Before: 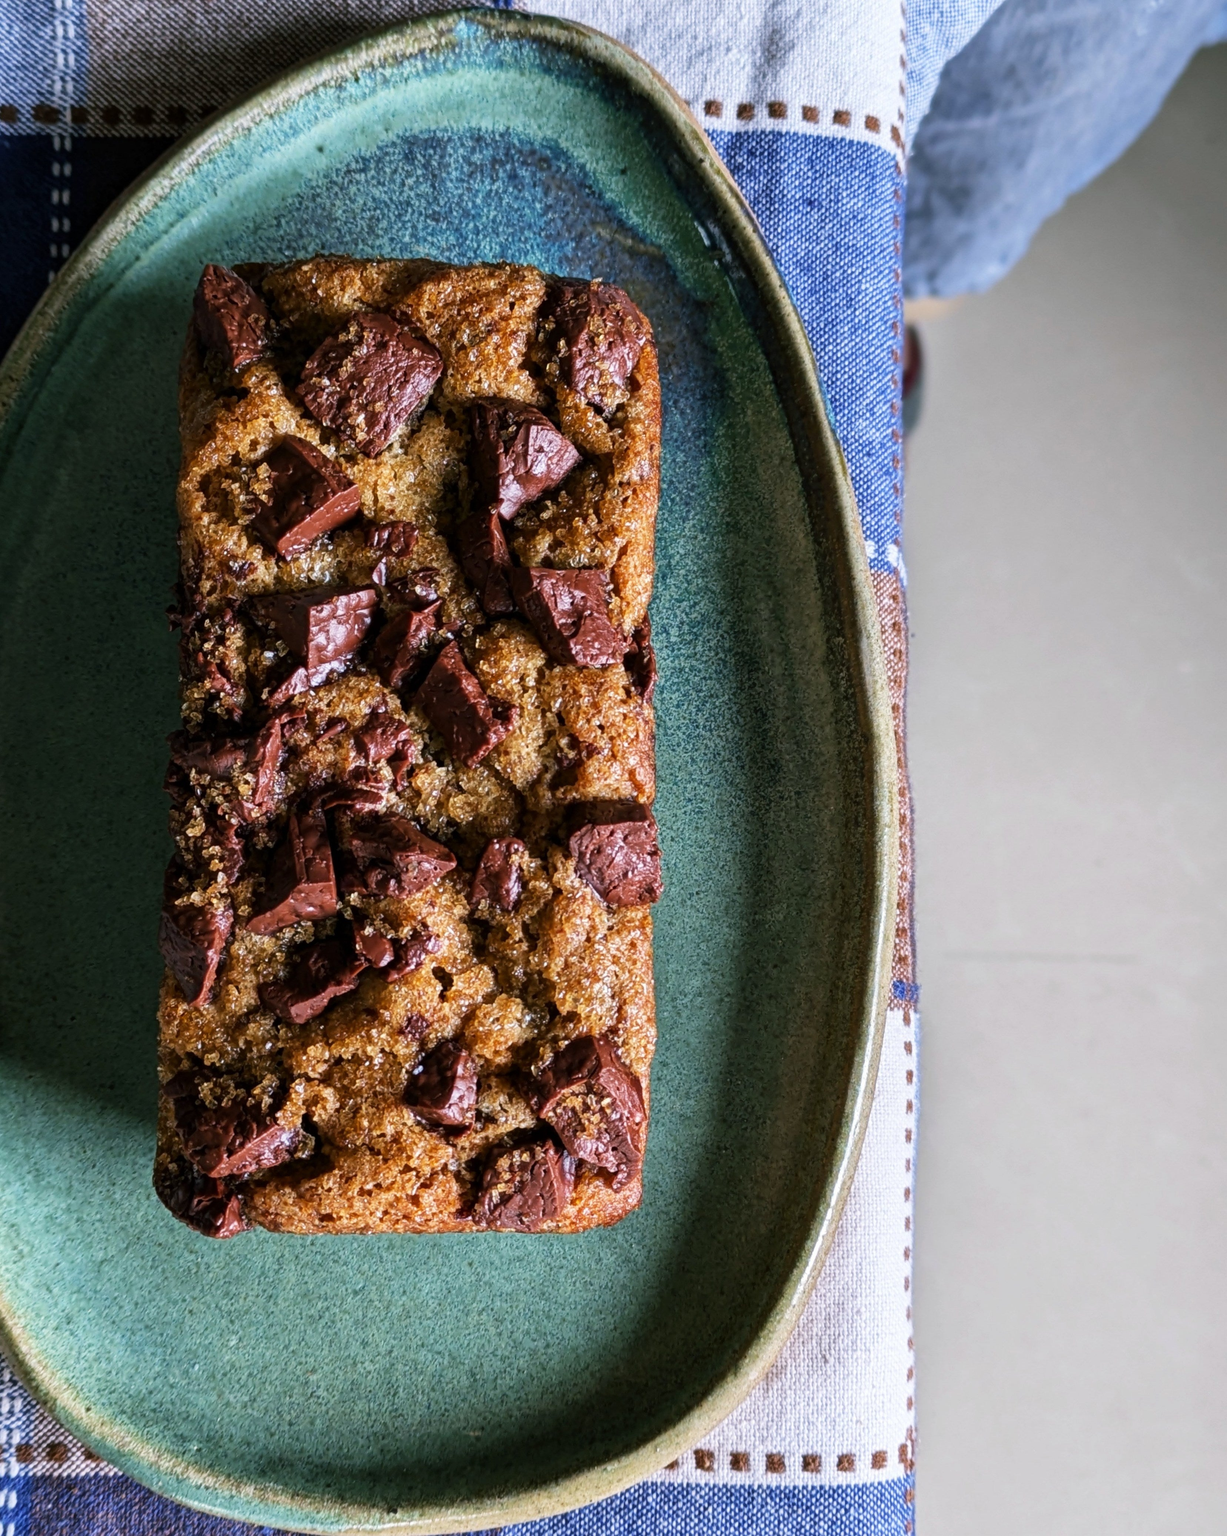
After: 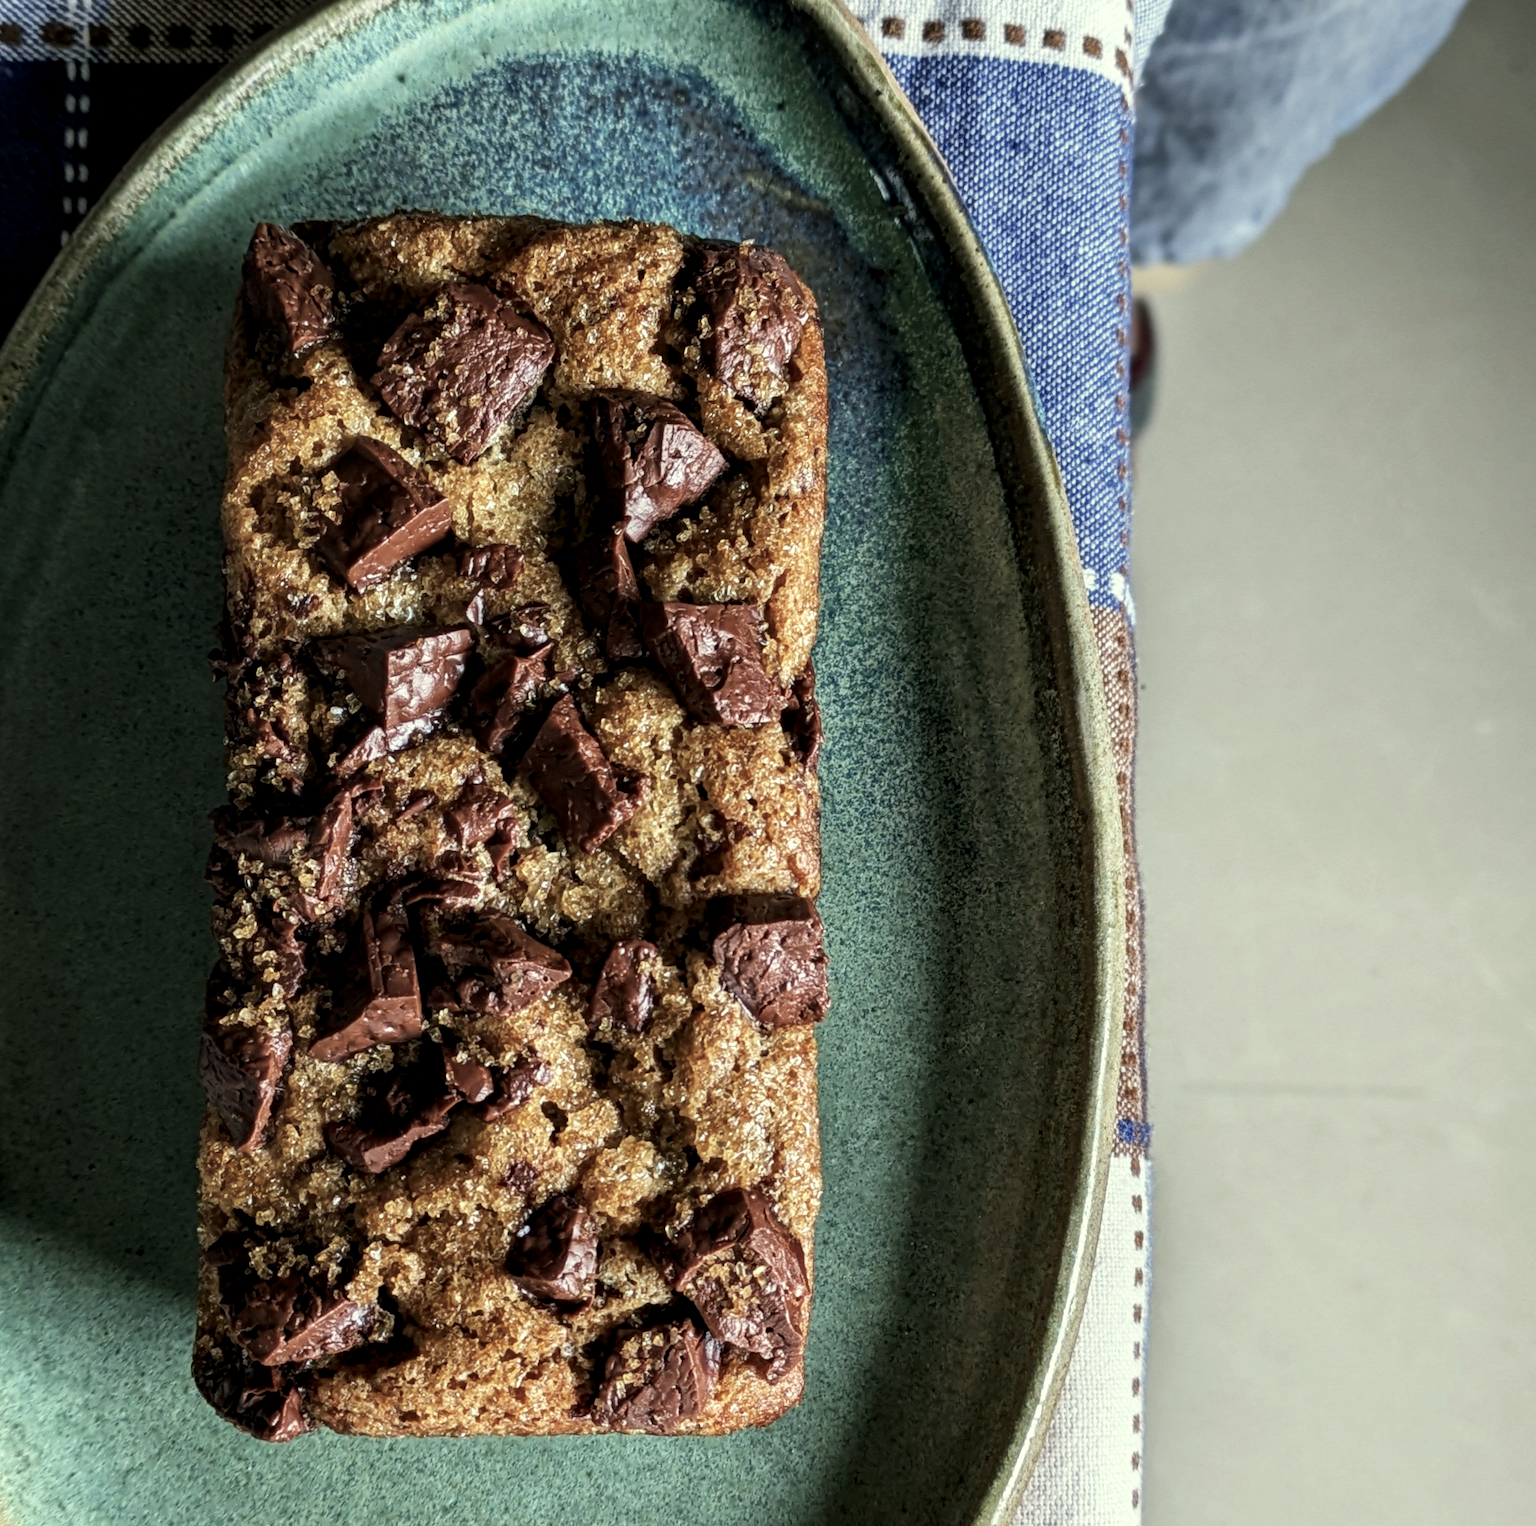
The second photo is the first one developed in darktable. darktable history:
color correction: highlights a* -5.94, highlights b* 11.19
crop and rotate: top 5.667%, bottom 14.937%
local contrast: highlights 83%, shadows 81%
color balance: input saturation 100.43%, contrast fulcrum 14.22%, output saturation 70.41%
